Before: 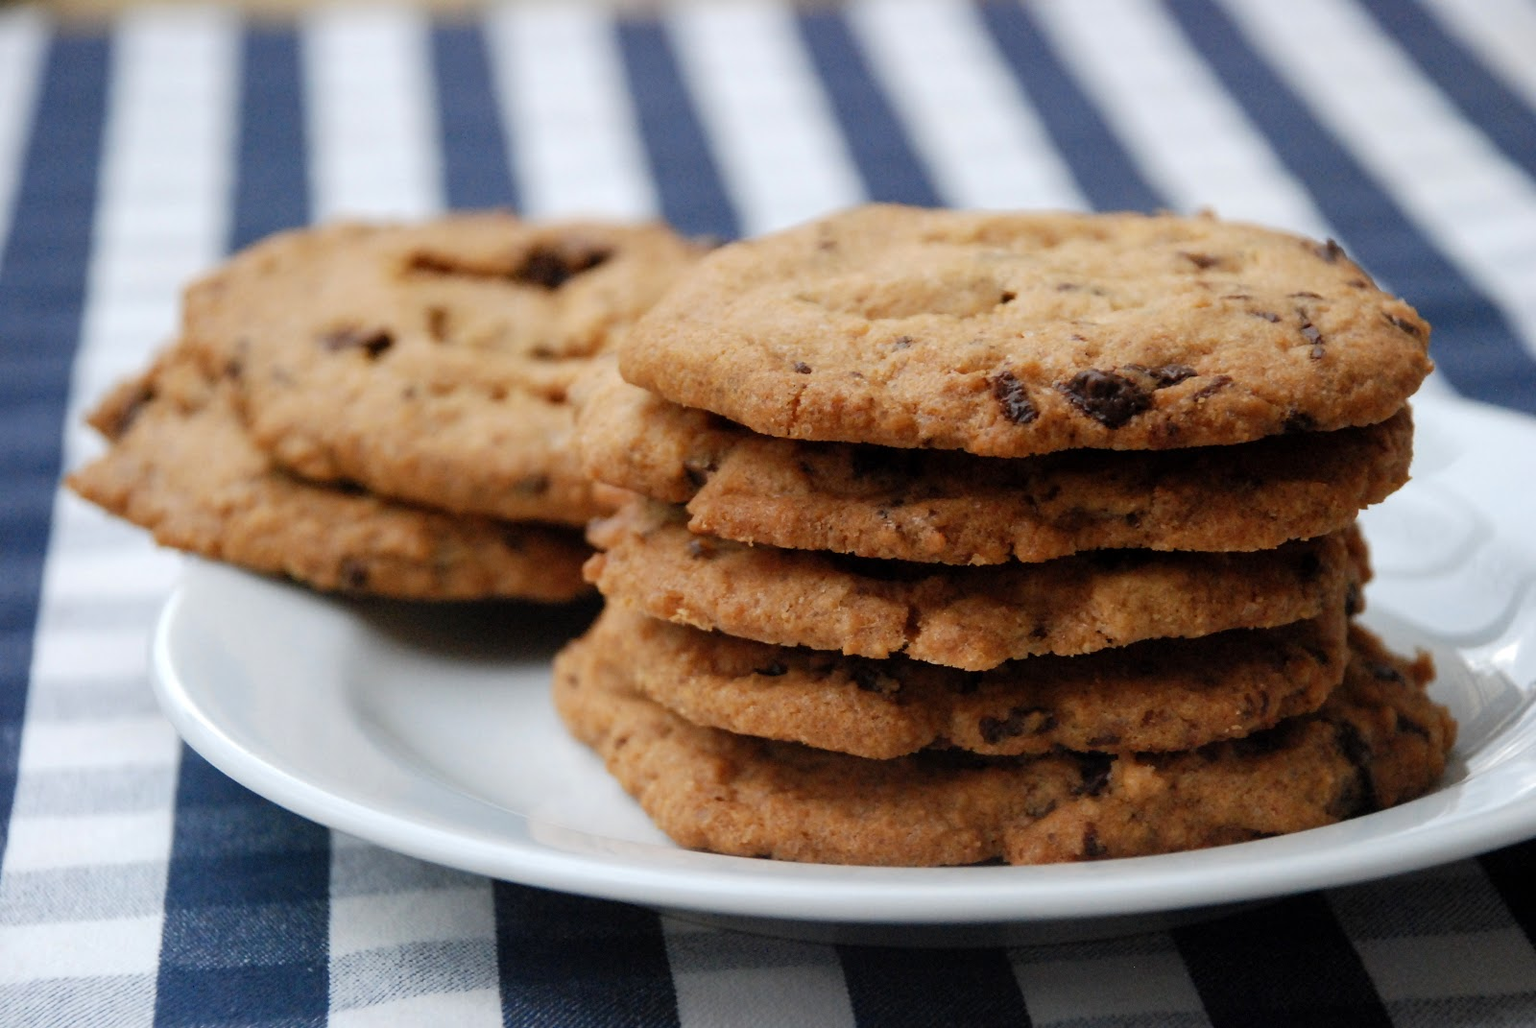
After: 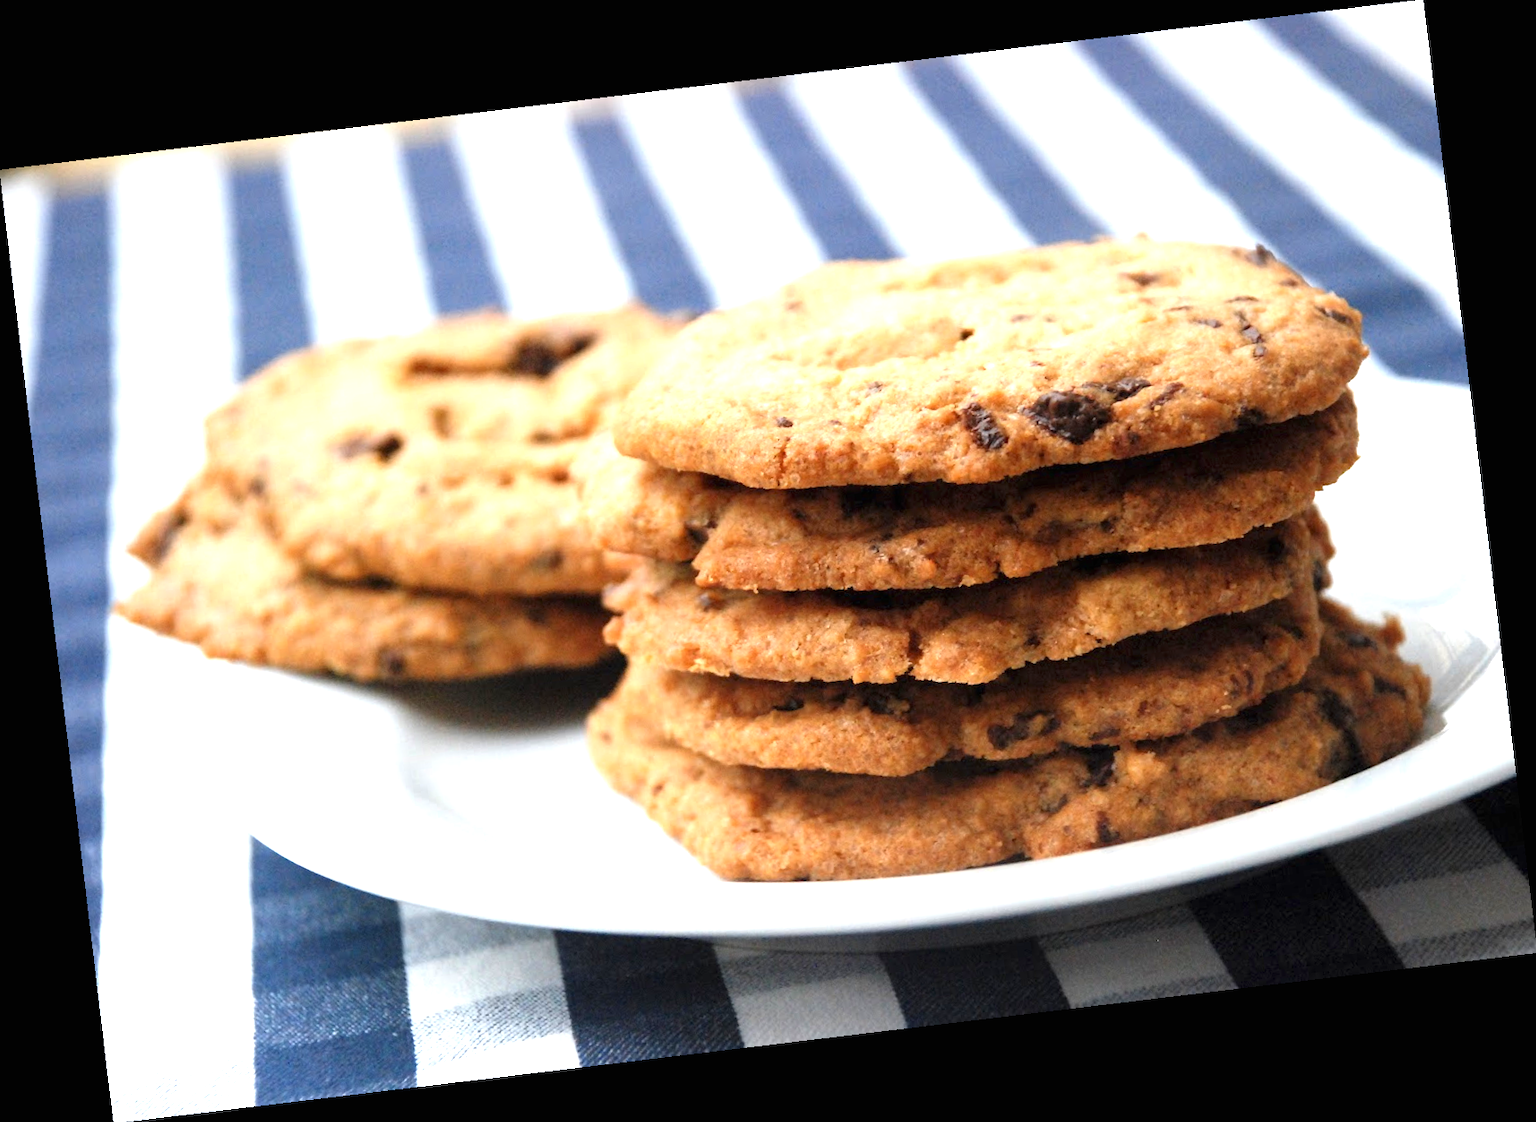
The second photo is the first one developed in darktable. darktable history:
rotate and perspective: rotation -6.83°, automatic cropping off
exposure: black level correction 0, exposure 1.3 EV, compensate exposure bias true, compensate highlight preservation false
